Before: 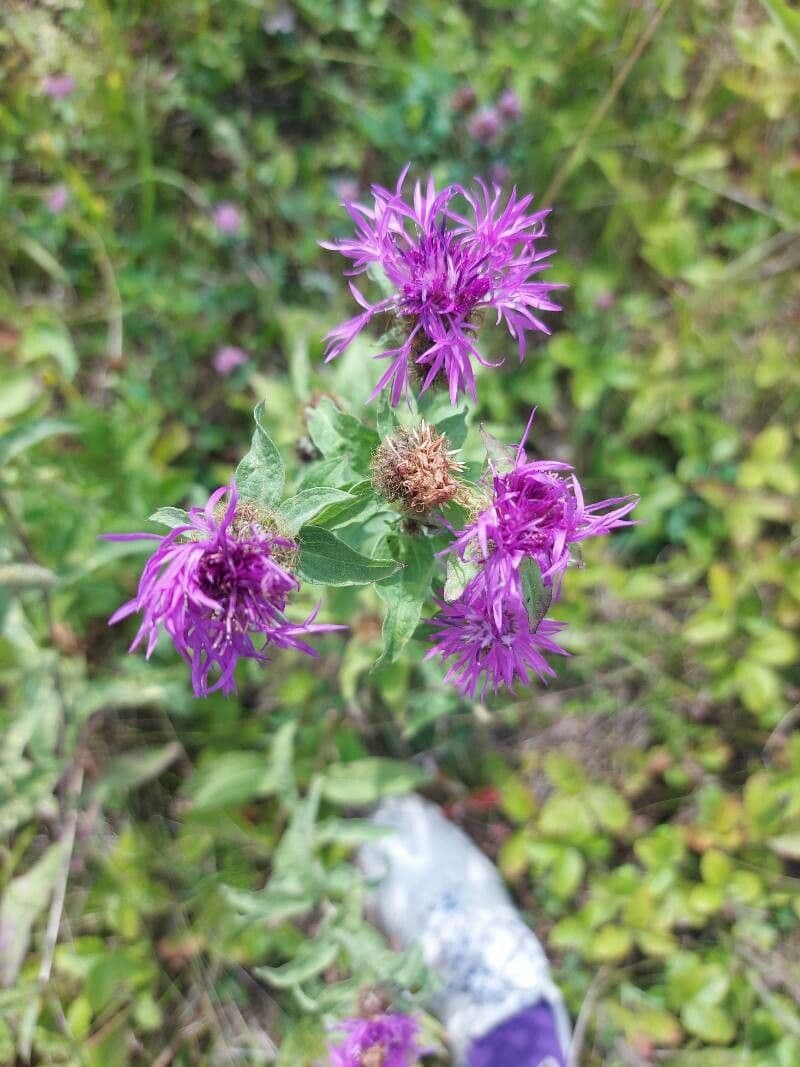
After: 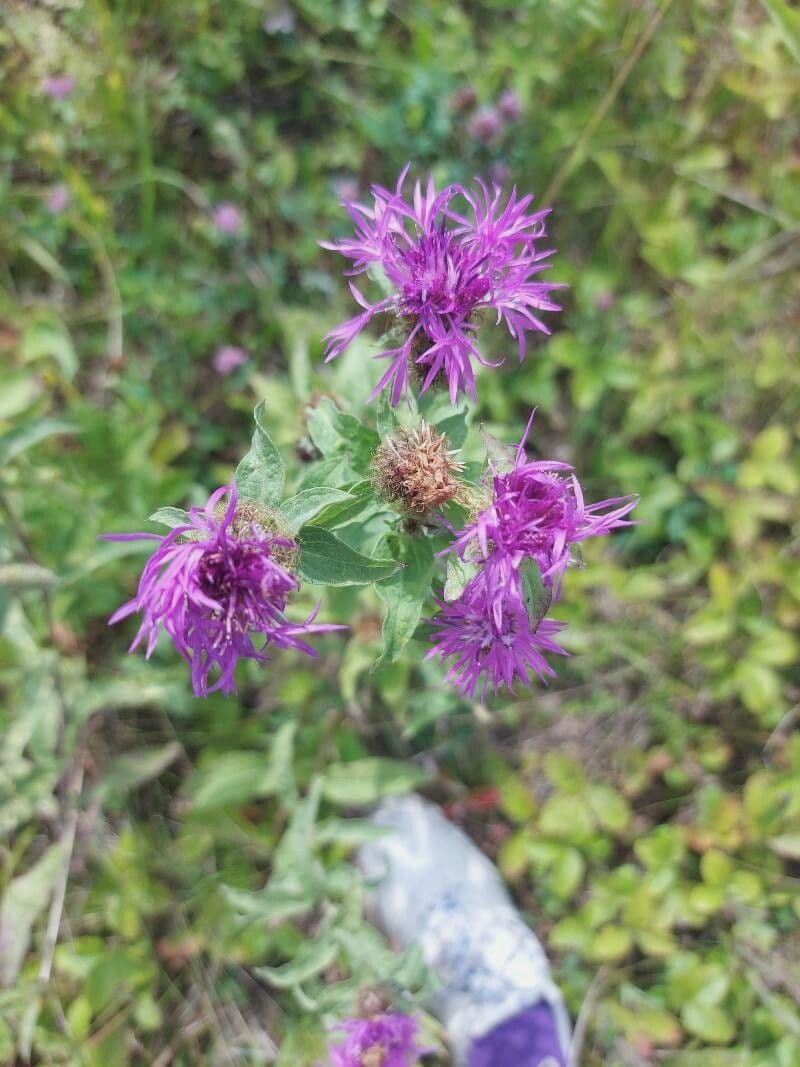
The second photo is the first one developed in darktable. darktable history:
contrast brightness saturation: contrast -0.096, saturation -0.088
